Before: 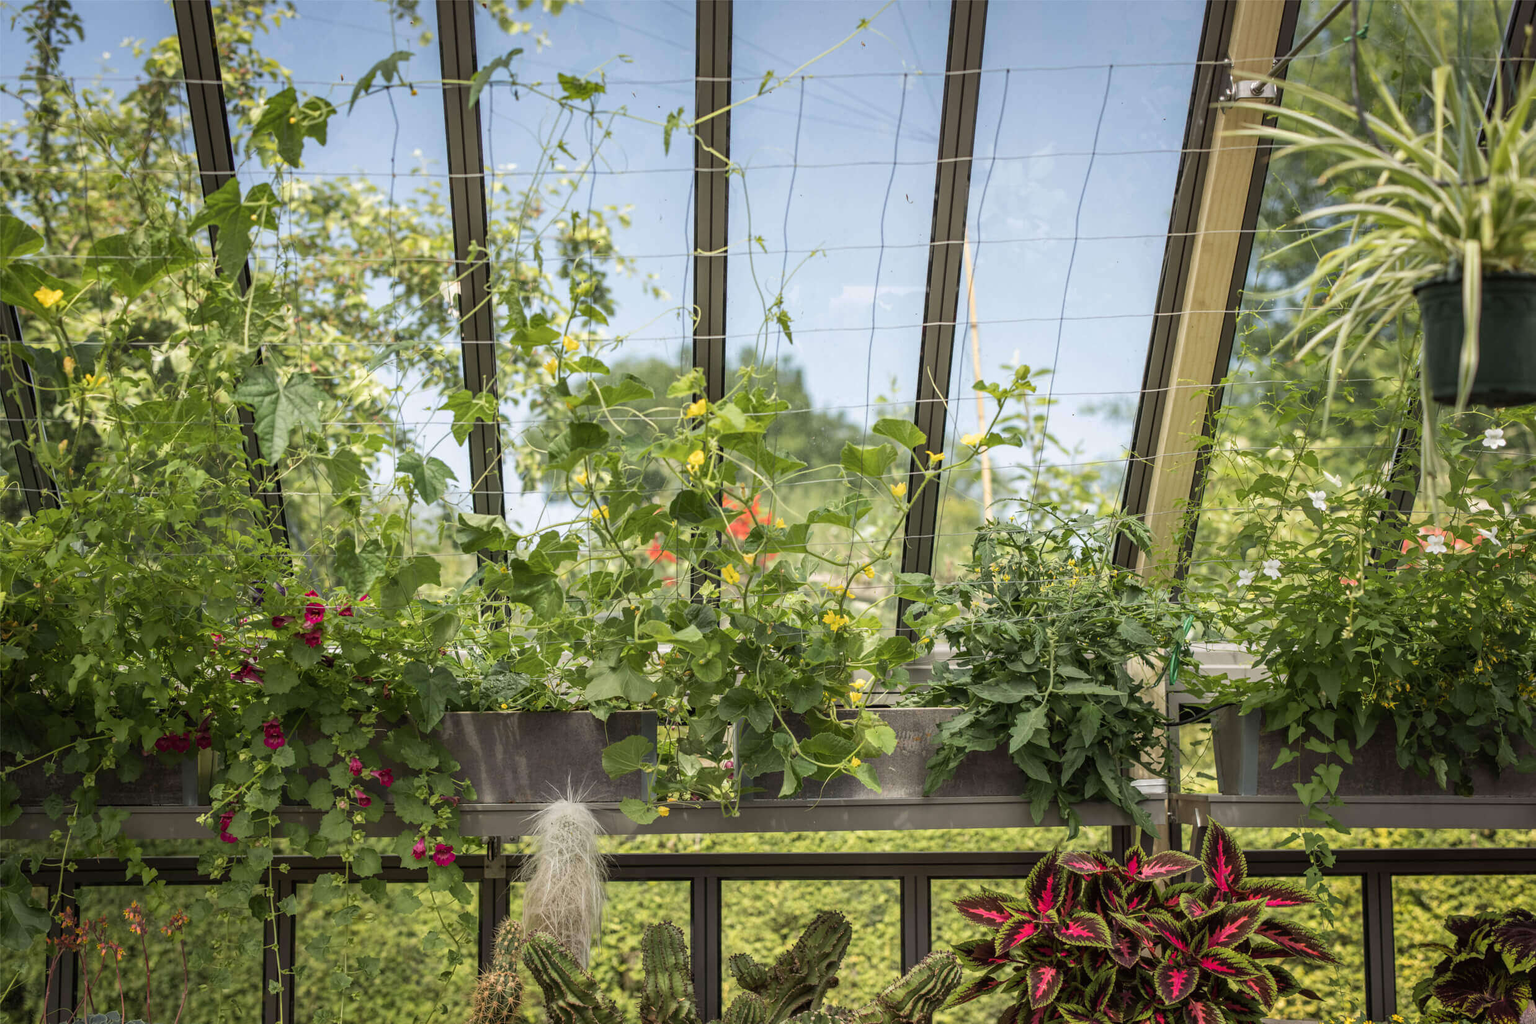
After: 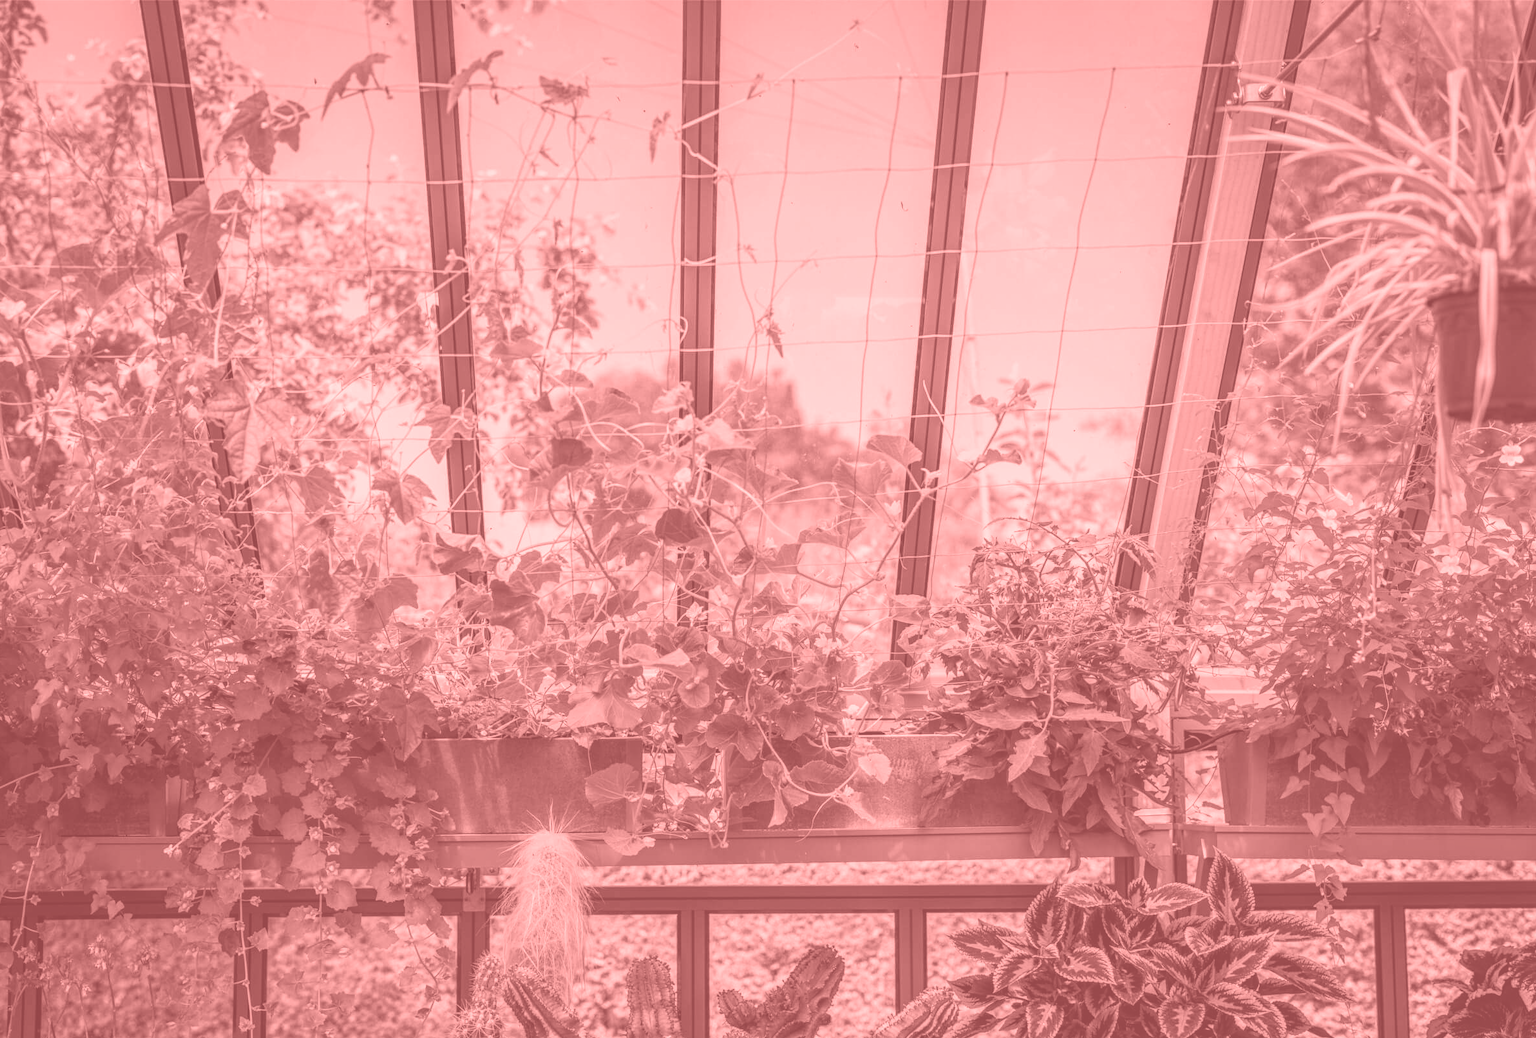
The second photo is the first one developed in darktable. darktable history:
colorize: saturation 51%, source mix 50.67%, lightness 50.67%
local contrast: on, module defaults
crop and rotate: left 2.536%, right 1.107%, bottom 2.246%
tone equalizer: -8 EV -0.417 EV, -7 EV -0.389 EV, -6 EV -0.333 EV, -5 EV -0.222 EV, -3 EV 0.222 EV, -2 EV 0.333 EV, -1 EV 0.389 EV, +0 EV 0.417 EV, edges refinement/feathering 500, mask exposure compensation -1.57 EV, preserve details no
